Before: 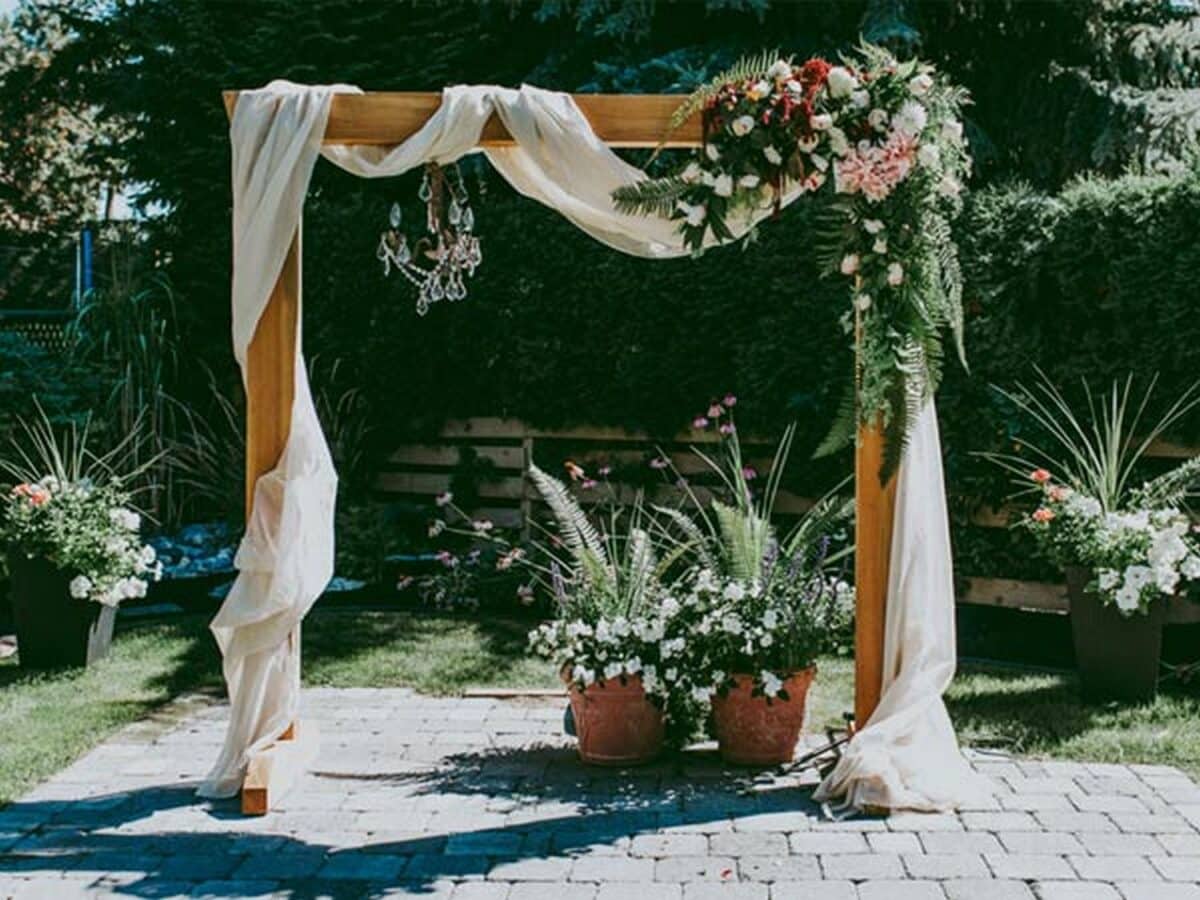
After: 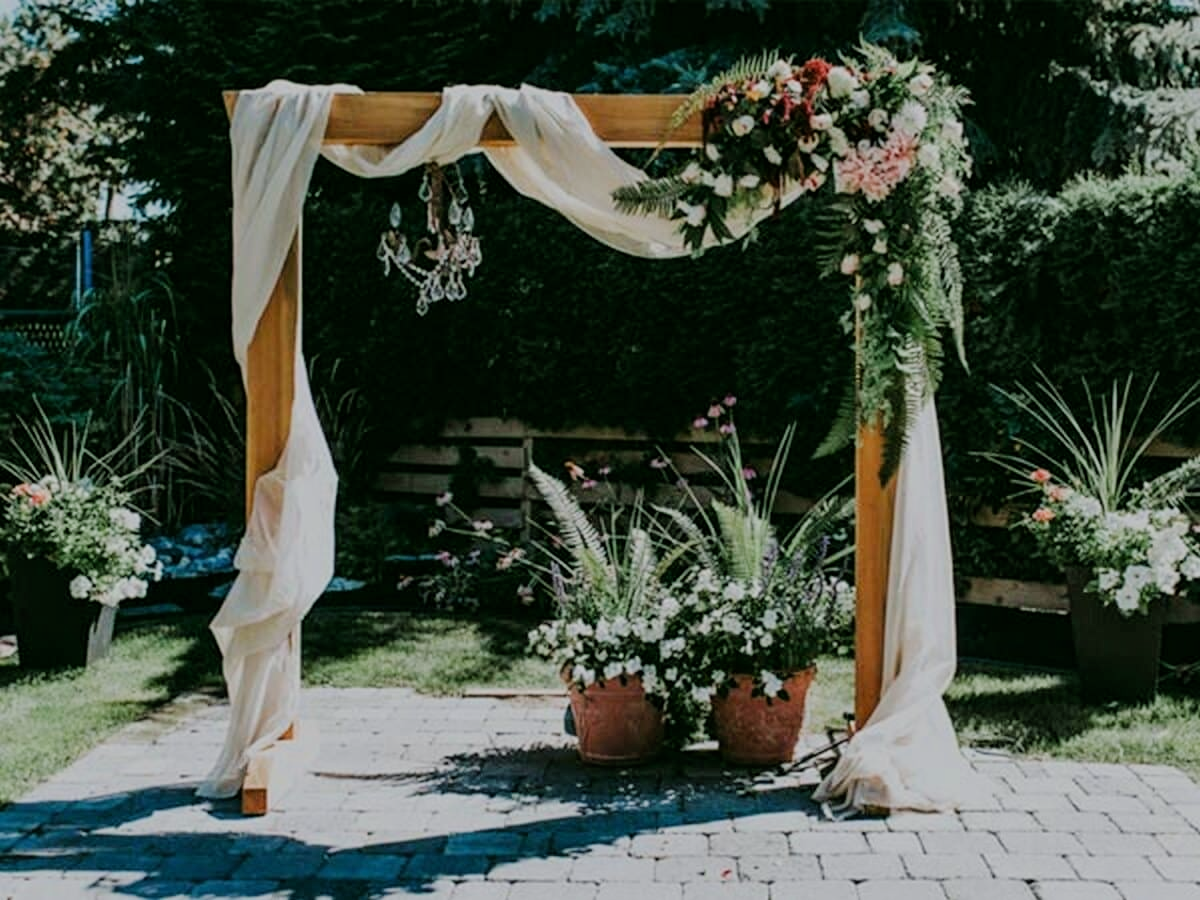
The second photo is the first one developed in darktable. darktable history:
rotate and perspective: automatic cropping off
filmic rgb: black relative exposure -7.32 EV, white relative exposure 5.09 EV, hardness 3.2
